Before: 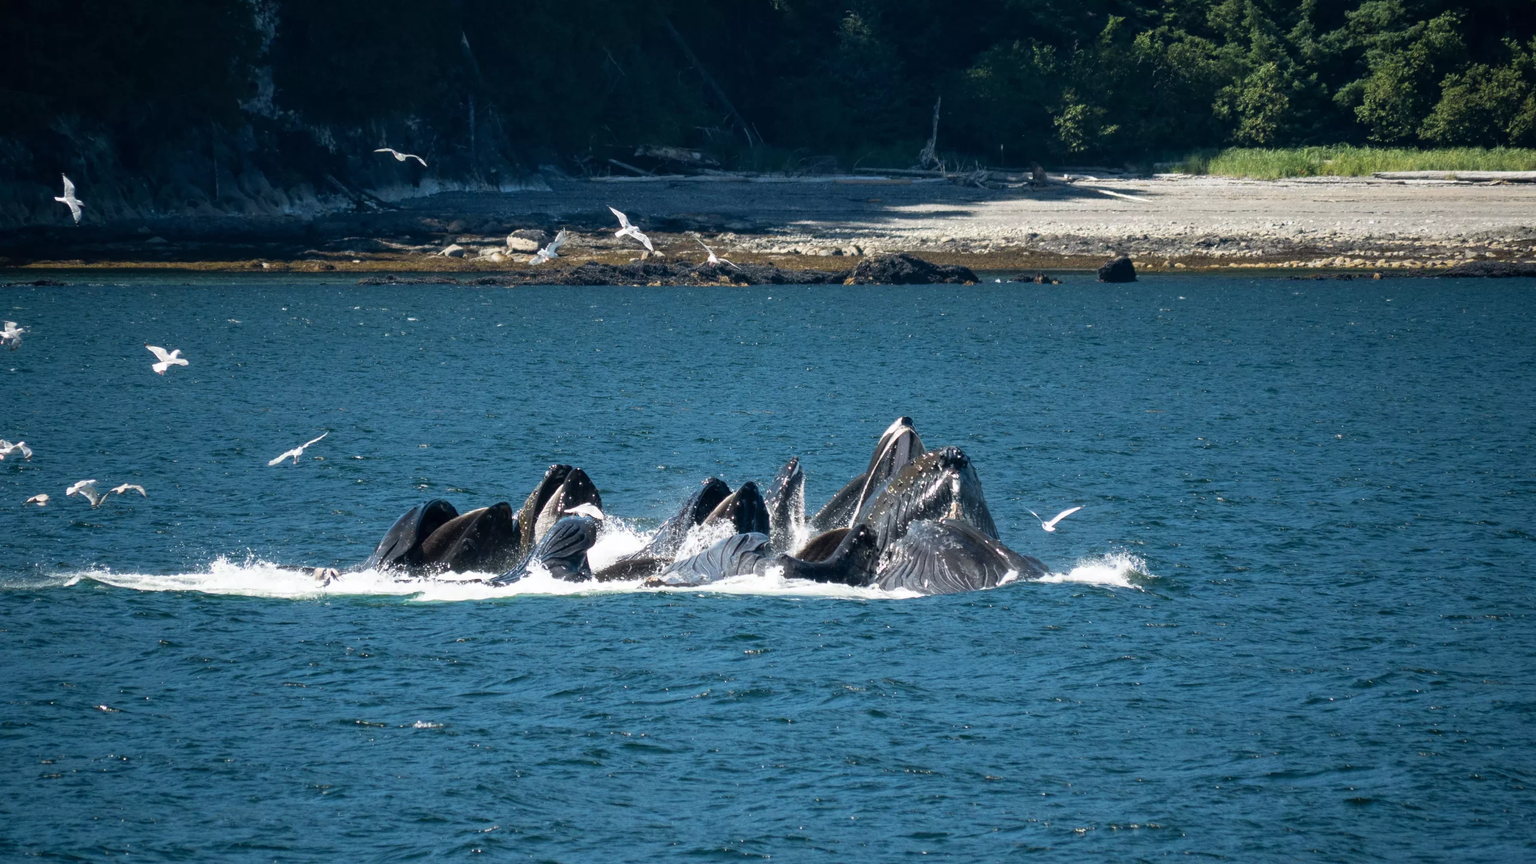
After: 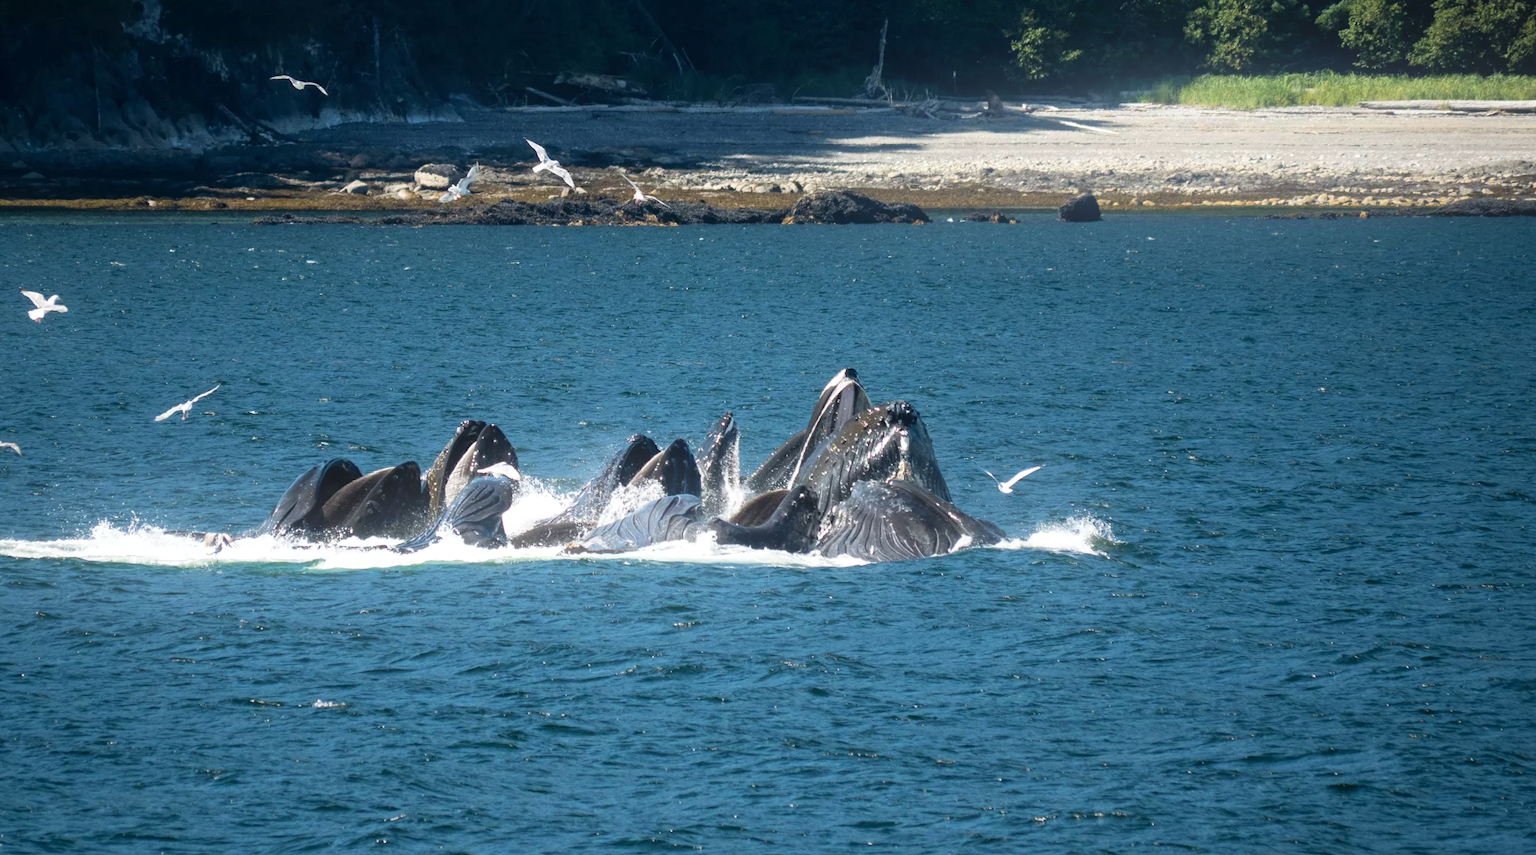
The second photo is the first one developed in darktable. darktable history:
crop and rotate: left 8.262%, top 9.226%
bloom: on, module defaults
exposure: exposure 0.081 EV, compensate highlight preservation false
